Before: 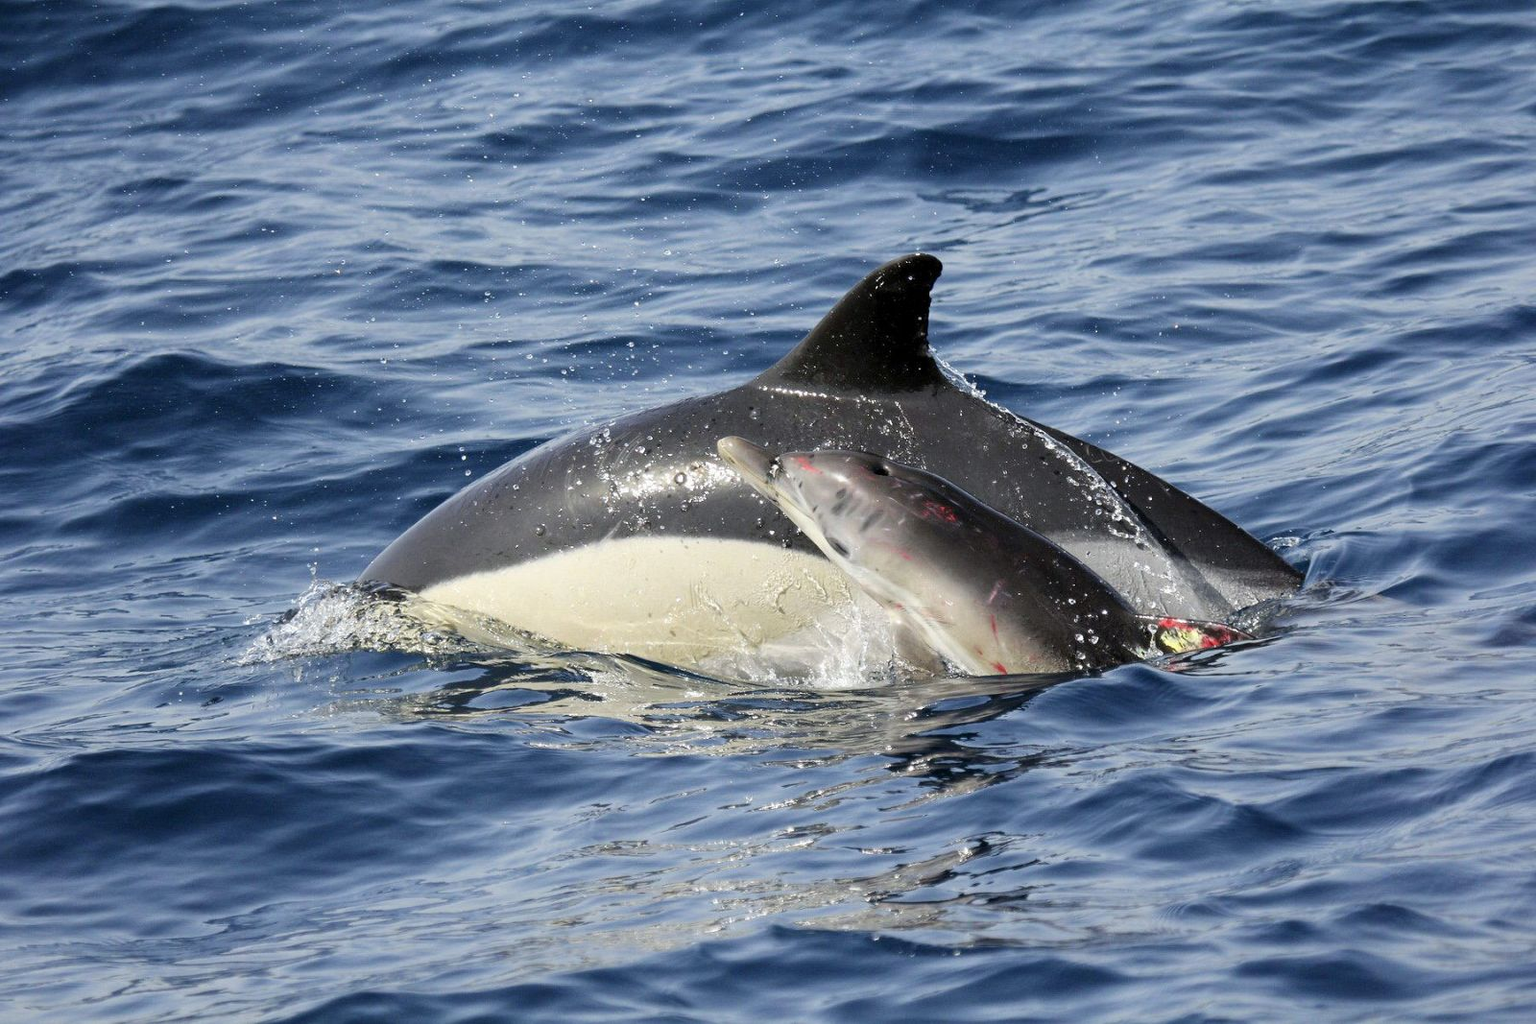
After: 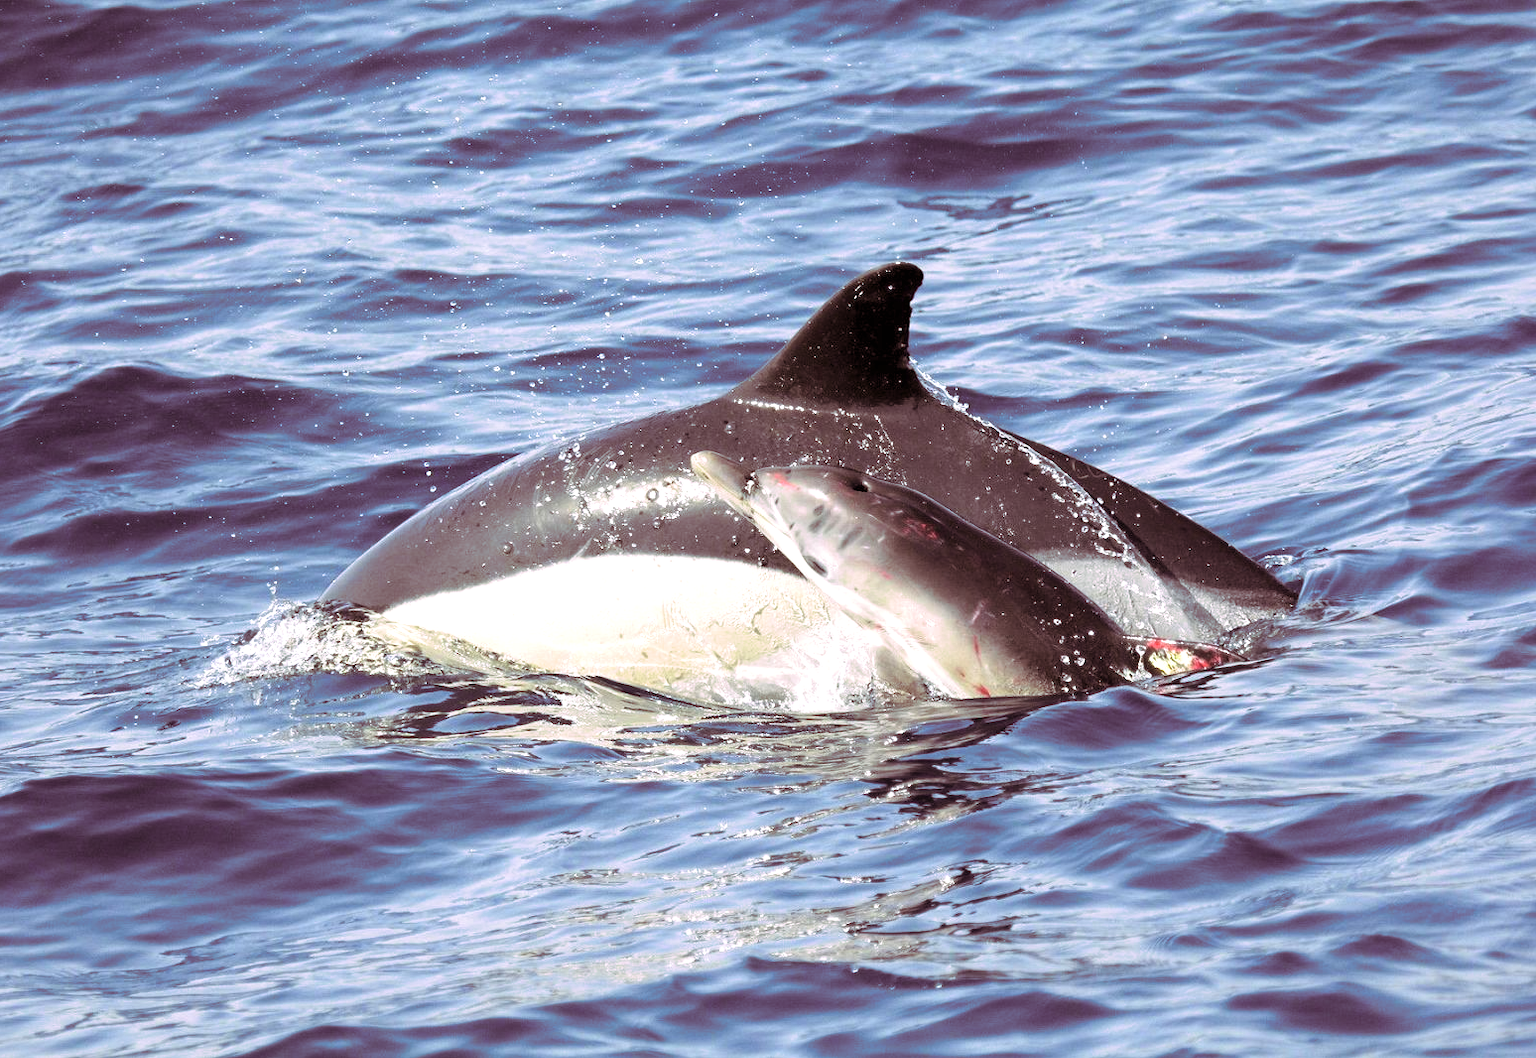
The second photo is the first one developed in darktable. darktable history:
crop and rotate: left 3.238%
exposure: black level correction 0, exposure 0.7 EV, compensate exposure bias true, compensate highlight preservation false
split-toning: highlights › hue 298.8°, highlights › saturation 0.73, compress 41.76%
white balance: emerald 1
